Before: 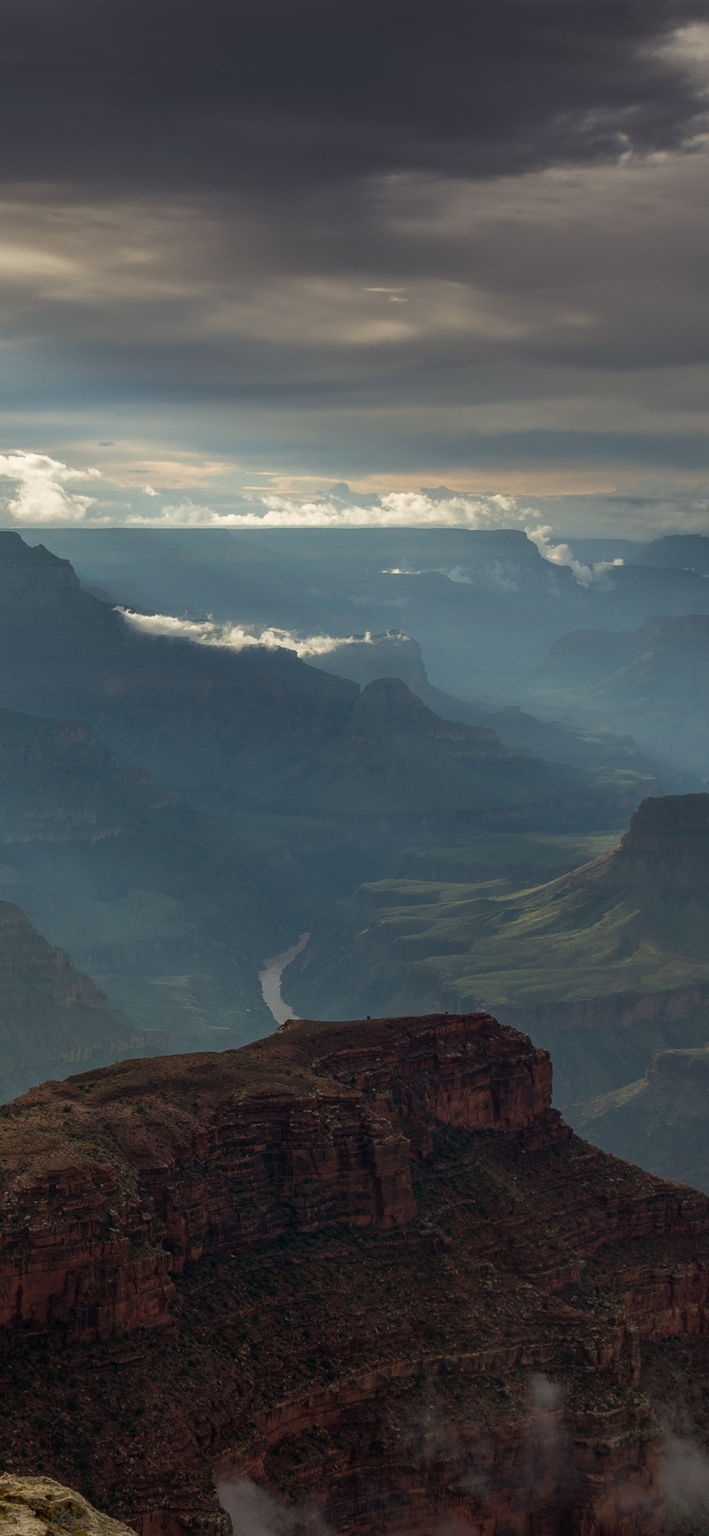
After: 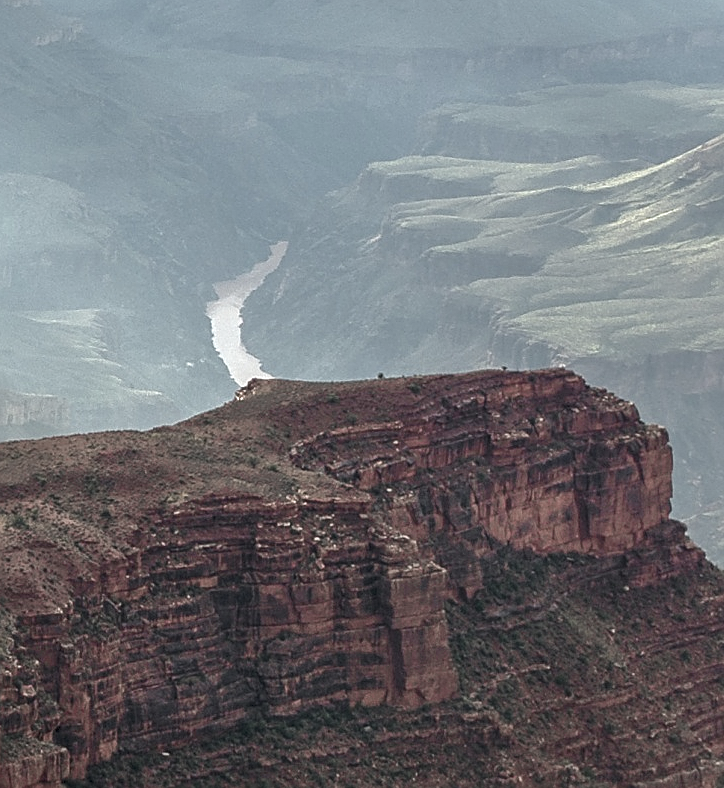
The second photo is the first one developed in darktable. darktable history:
crop: left 18.154%, top 50.839%, right 17.487%, bottom 16.801%
sharpen: on, module defaults
tone equalizer: mask exposure compensation -0.487 EV
exposure: black level correction 0, exposure 2.172 EV, compensate highlight preservation false
color zones: curves: ch0 [(0, 0.6) (0.129, 0.508) (0.193, 0.483) (0.429, 0.5) (0.571, 0.5) (0.714, 0.5) (0.857, 0.5) (1, 0.6)]; ch1 [(0, 0.481) (0.112, 0.245) (0.213, 0.223) (0.429, 0.233) (0.571, 0.231) (0.683, 0.242) (0.857, 0.296) (1, 0.481)]
